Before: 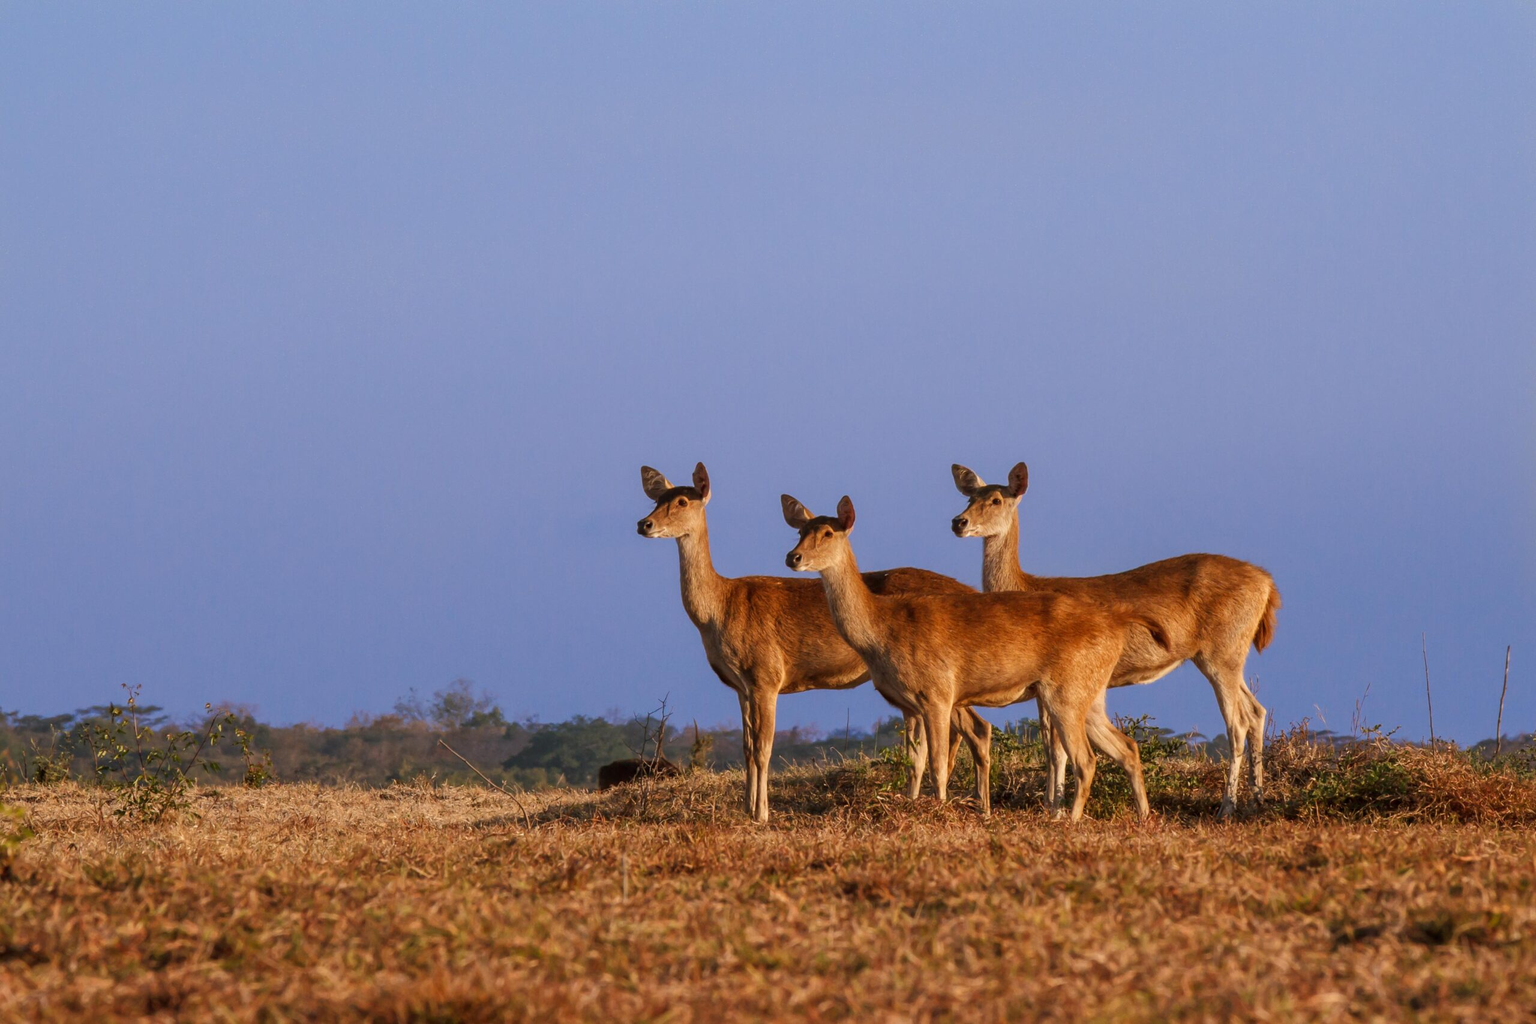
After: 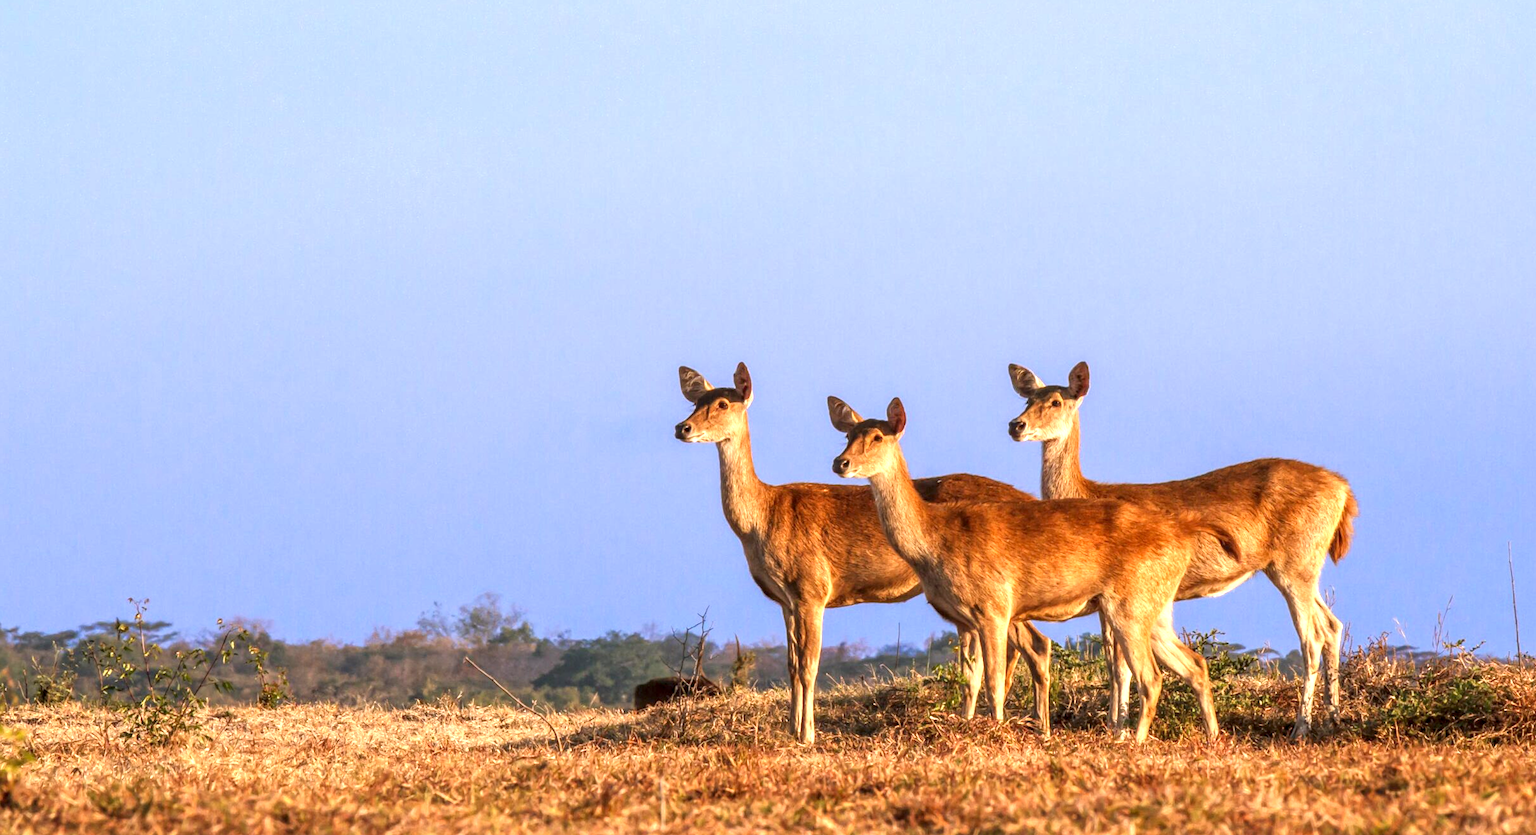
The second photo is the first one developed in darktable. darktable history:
local contrast: on, module defaults
exposure: black level correction 0, exposure 0.89 EV, compensate exposure bias true, compensate highlight preservation false
crop and rotate: angle 0.089°, top 11.778%, right 5.487%, bottom 11.069%
